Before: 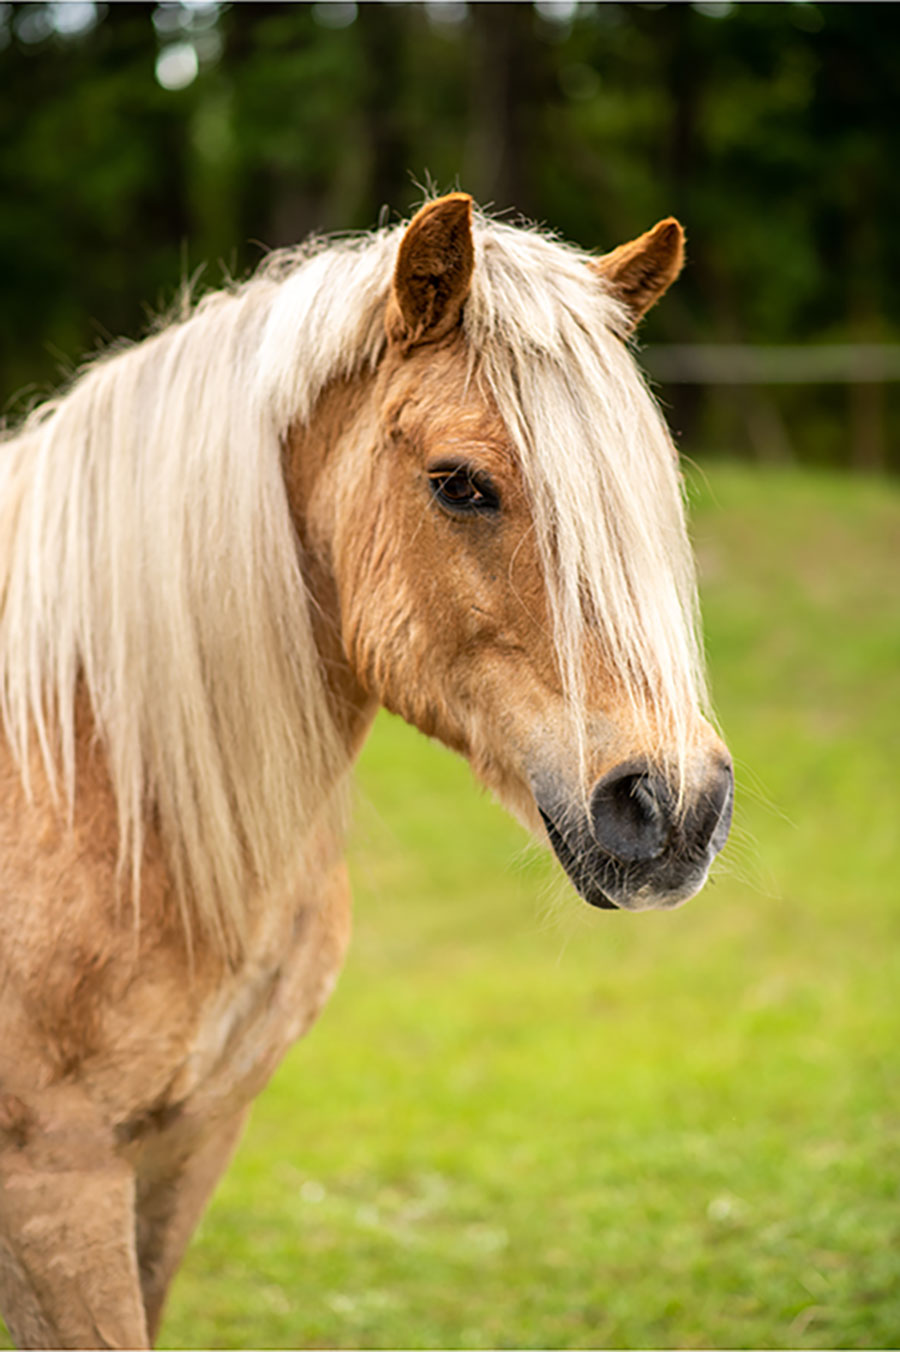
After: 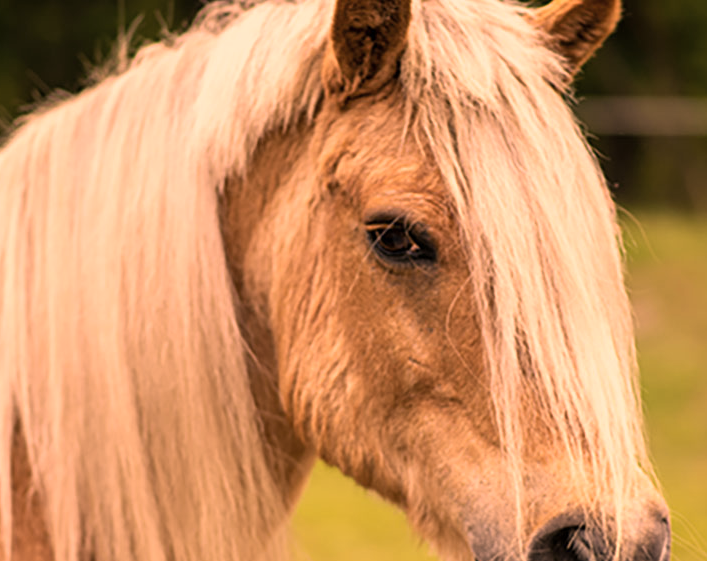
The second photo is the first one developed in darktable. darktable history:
color correction: highlights a* 40, highlights b* 40, saturation 0.69
crop: left 7.036%, top 18.398%, right 14.379%, bottom 40.043%
